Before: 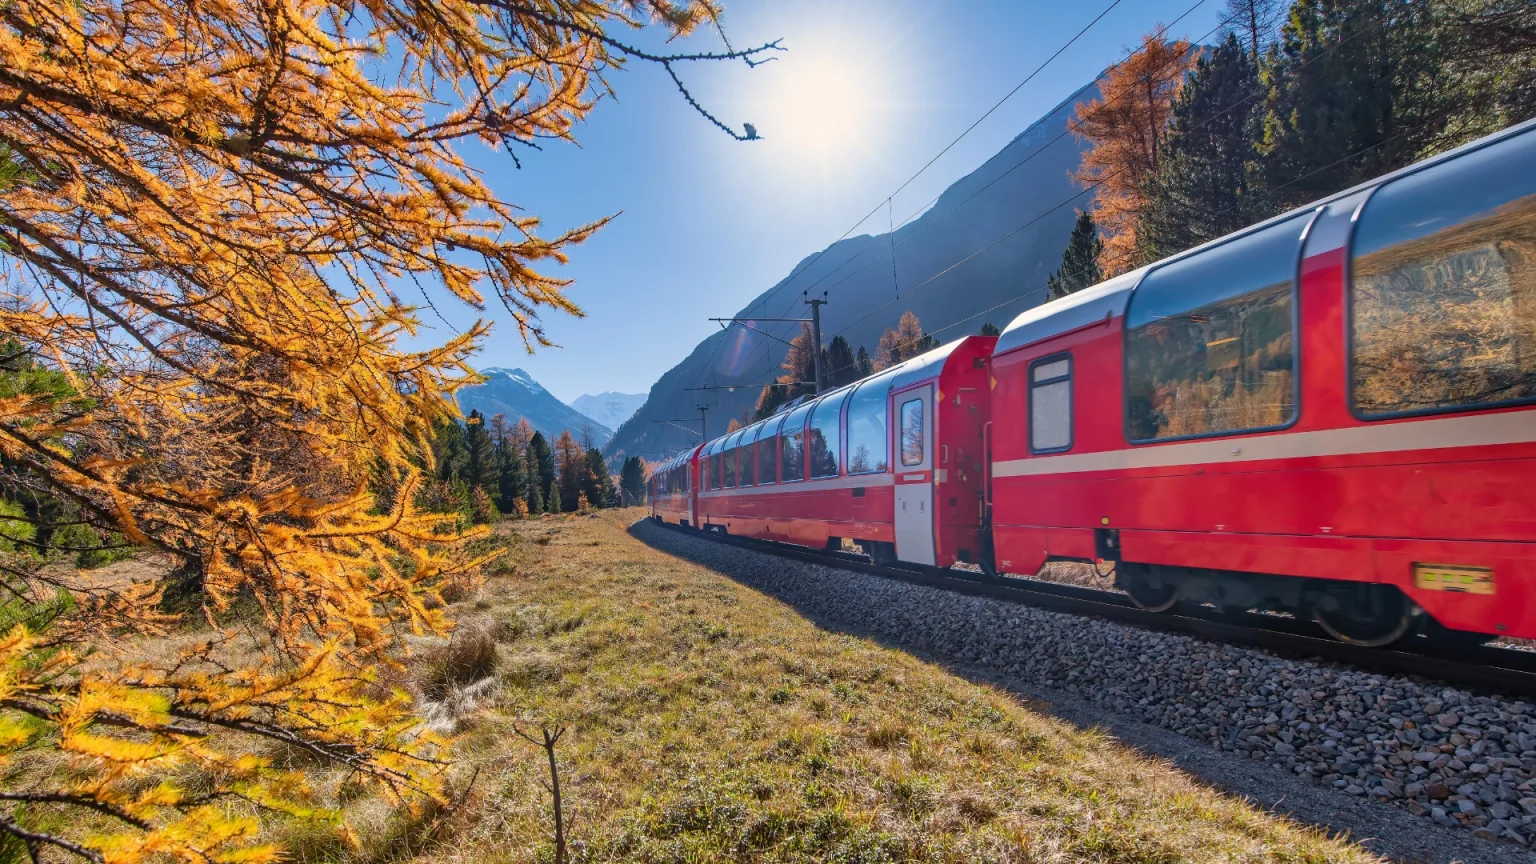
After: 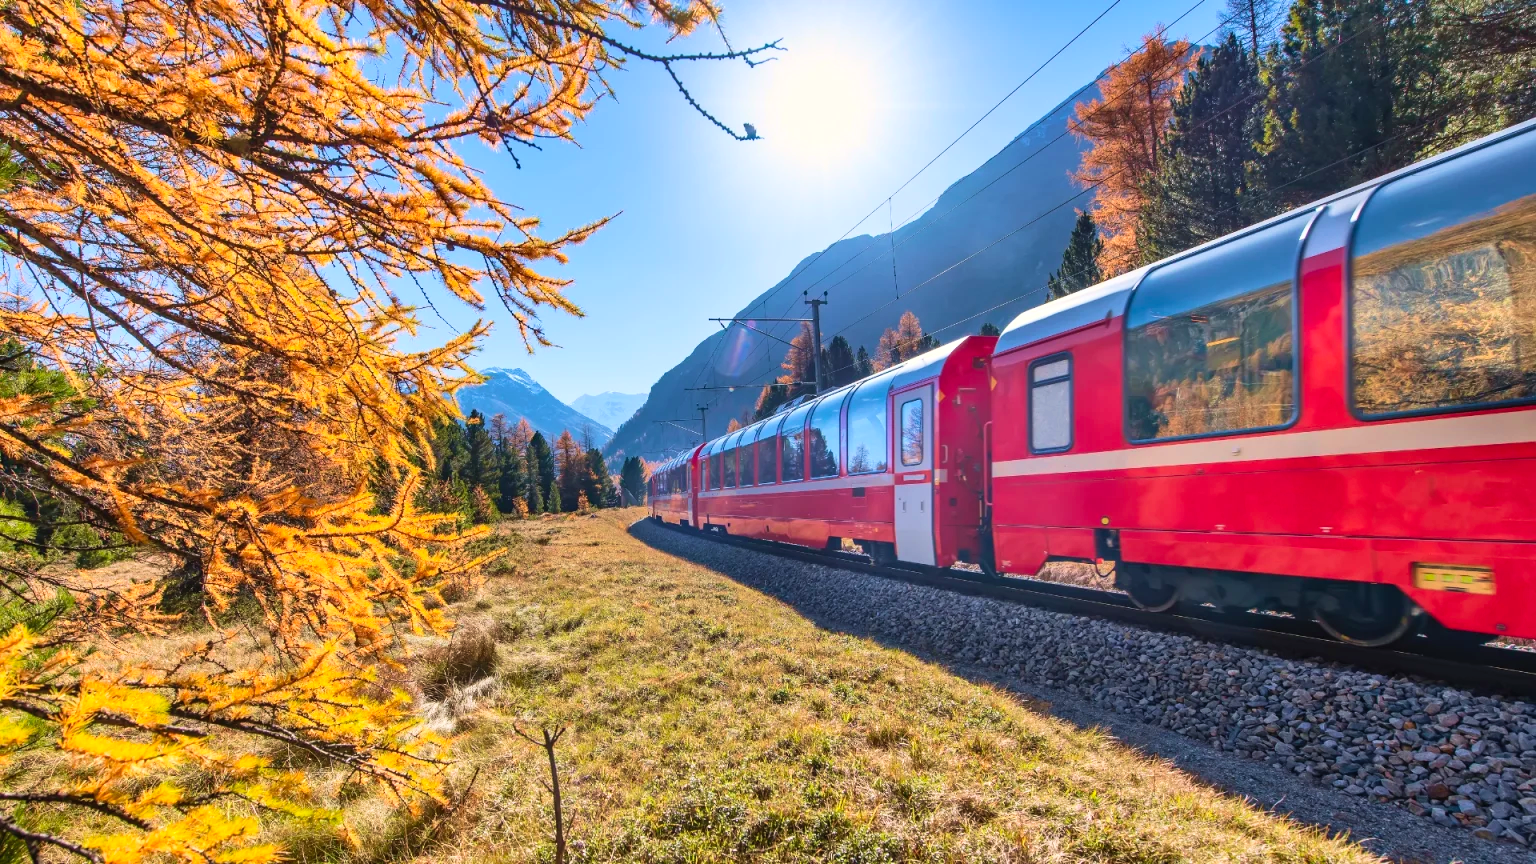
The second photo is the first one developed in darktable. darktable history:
levels: levels [0, 0.492, 0.984]
velvia: on, module defaults
contrast brightness saturation: contrast 0.2, brightness 0.16, saturation 0.22
